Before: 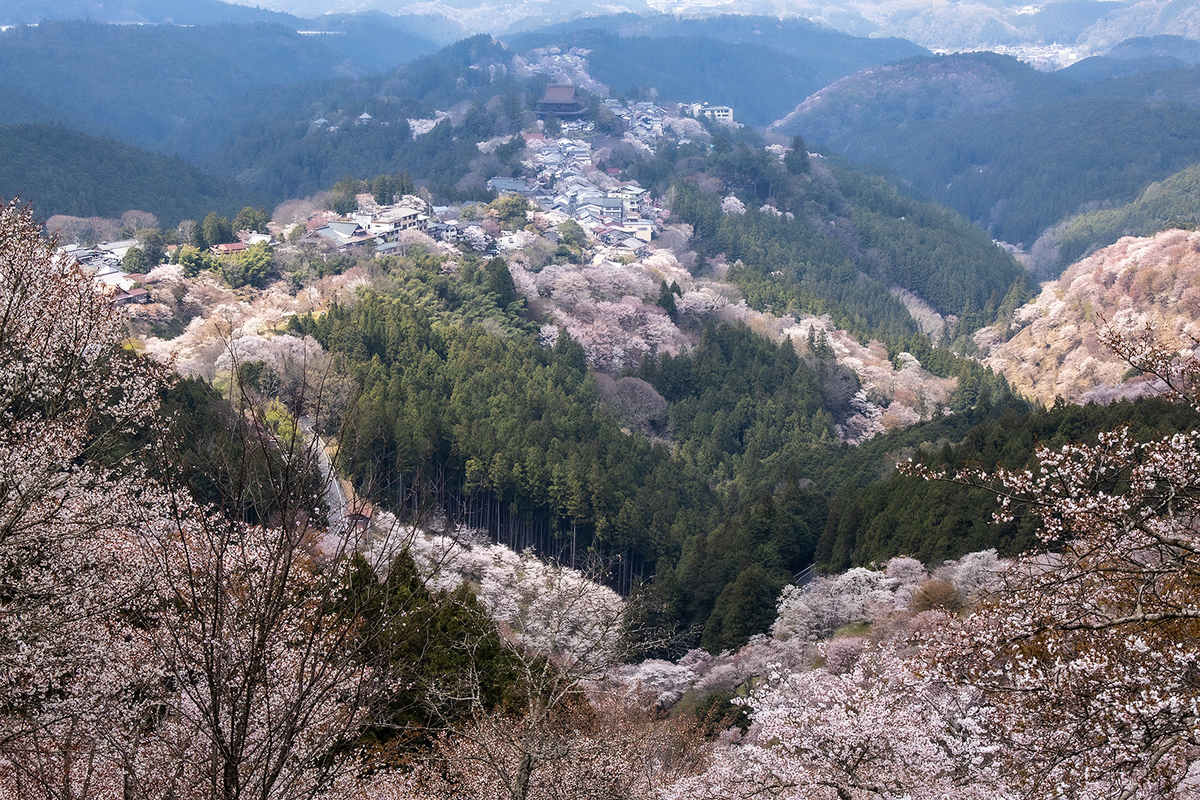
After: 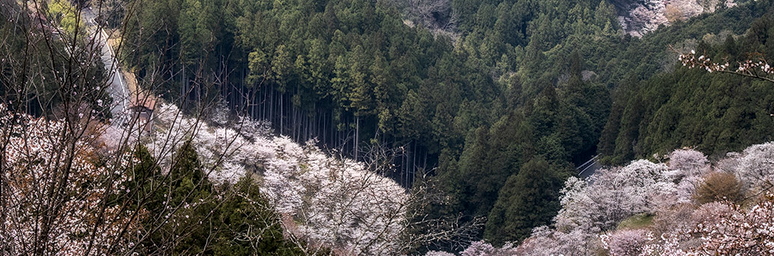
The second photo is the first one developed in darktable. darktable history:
local contrast: on, module defaults
crop: left 18.137%, top 51.009%, right 17.333%, bottom 16.896%
